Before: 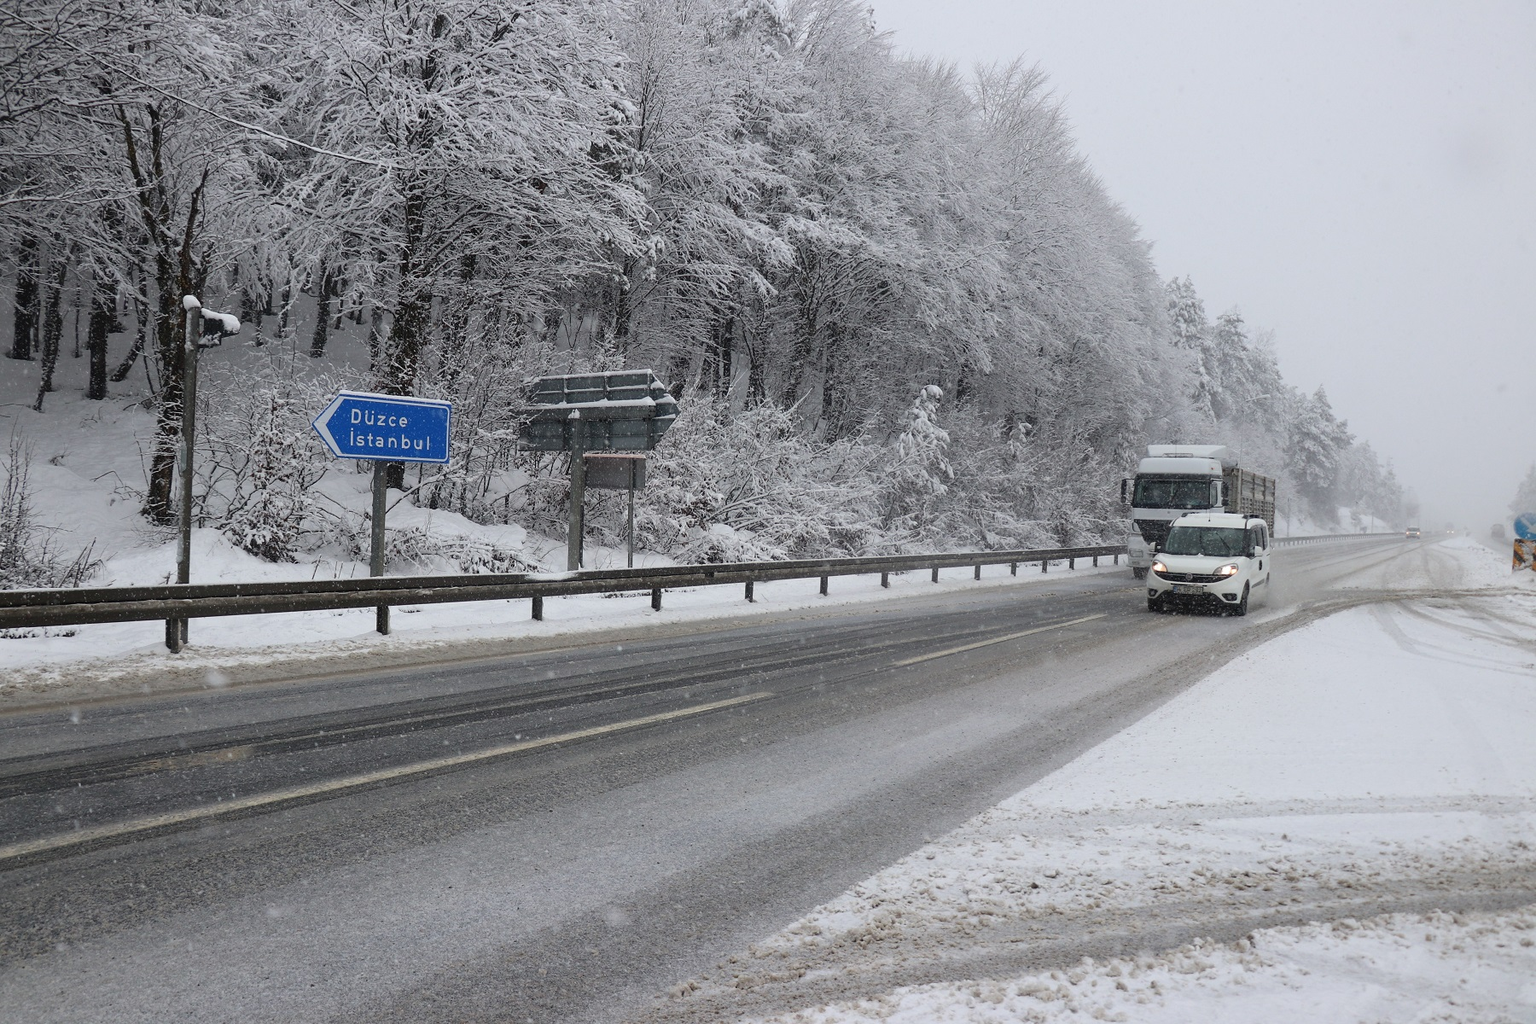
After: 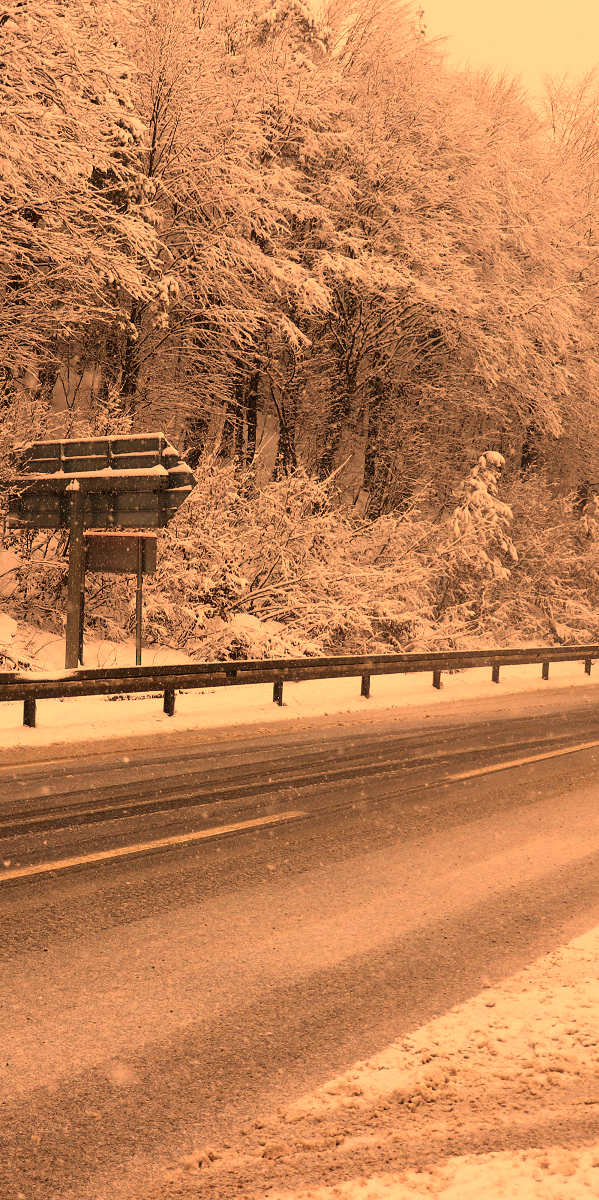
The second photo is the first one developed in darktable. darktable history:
white balance: red 1.467, blue 0.684
contrast brightness saturation: contrast 0.13, brightness -0.05, saturation 0.16
crop: left 33.36%, right 33.36%
